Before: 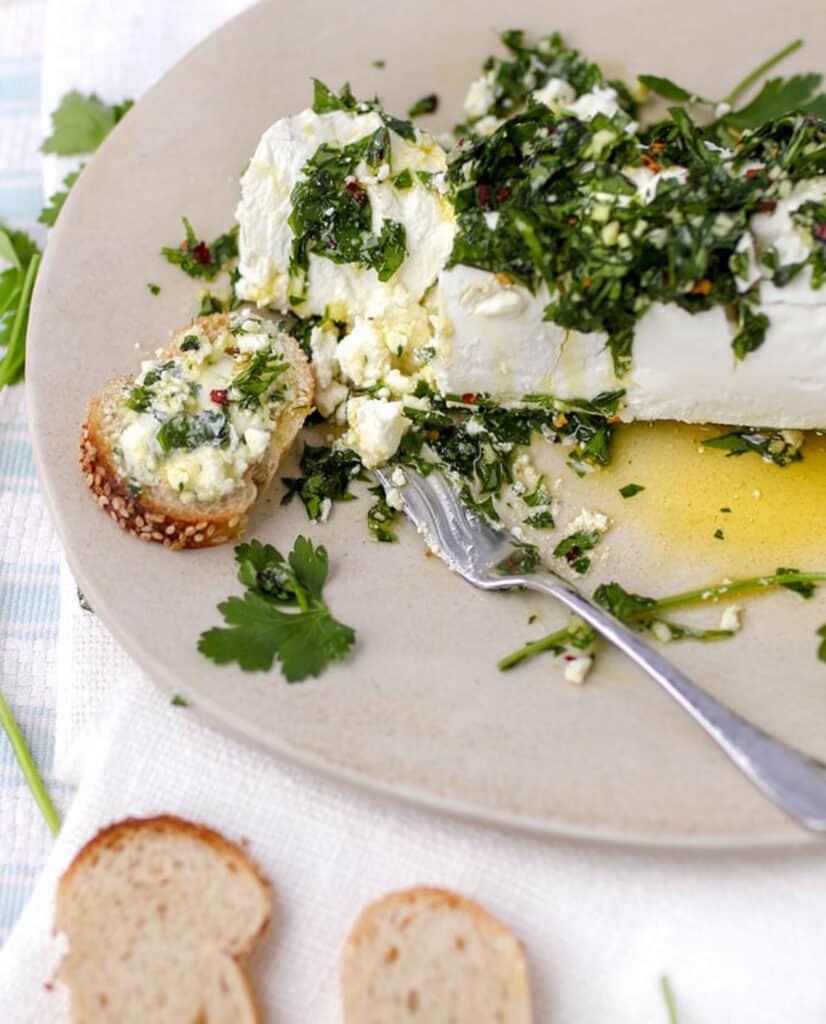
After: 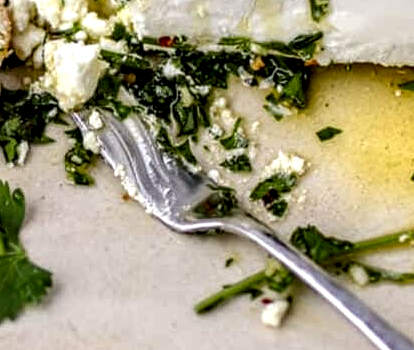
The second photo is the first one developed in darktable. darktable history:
crop: left 36.738%, top 34.873%, right 13.083%, bottom 30.861%
local contrast: highlights 19%, detail 187%
